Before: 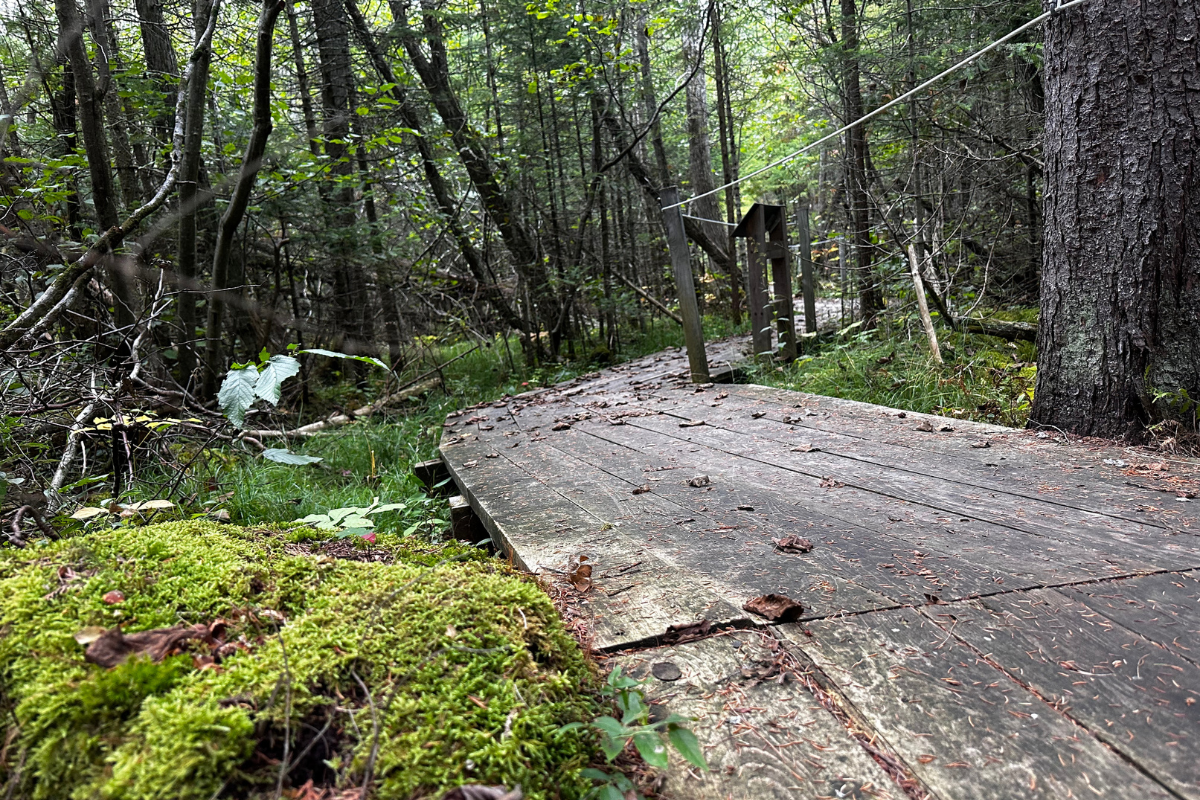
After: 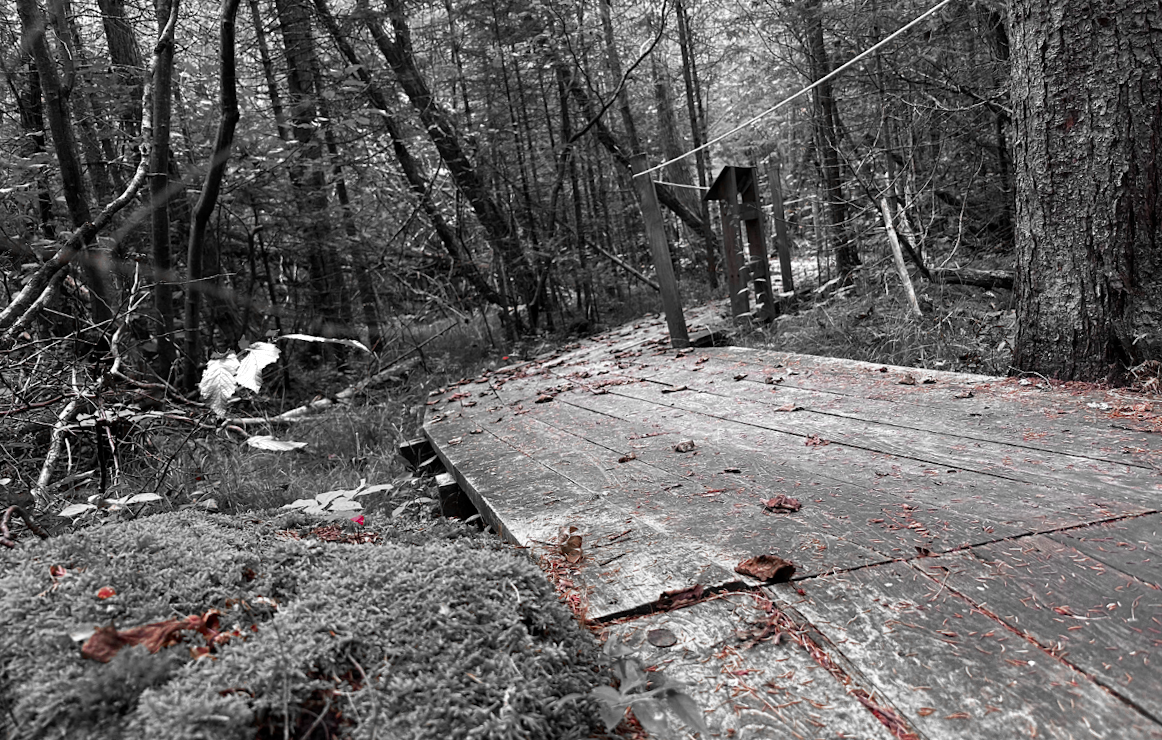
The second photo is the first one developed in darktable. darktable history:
color zones: curves: ch0 [(0, 0.352) (0.143, 0.407) (0.286, 0.386) (0.429, 0.431) (0.571, 0.829) (0.714, 0.853) (0.857, 0.833) (1, 0.352)]; ch1 [(0, 0.604) (0.072, 0.726) (0.096, 0.608) (0.205, 0.007) (0.571, -0.006) (0.839, -0.013) (0.857, -0.012) (1, 0.604)]
rotate and perspective: rotation -3°, crop left 0.031, crop right 0.968, crop top 0.07, crop bottom 0.93
exposure: compensate highlight preservation false
